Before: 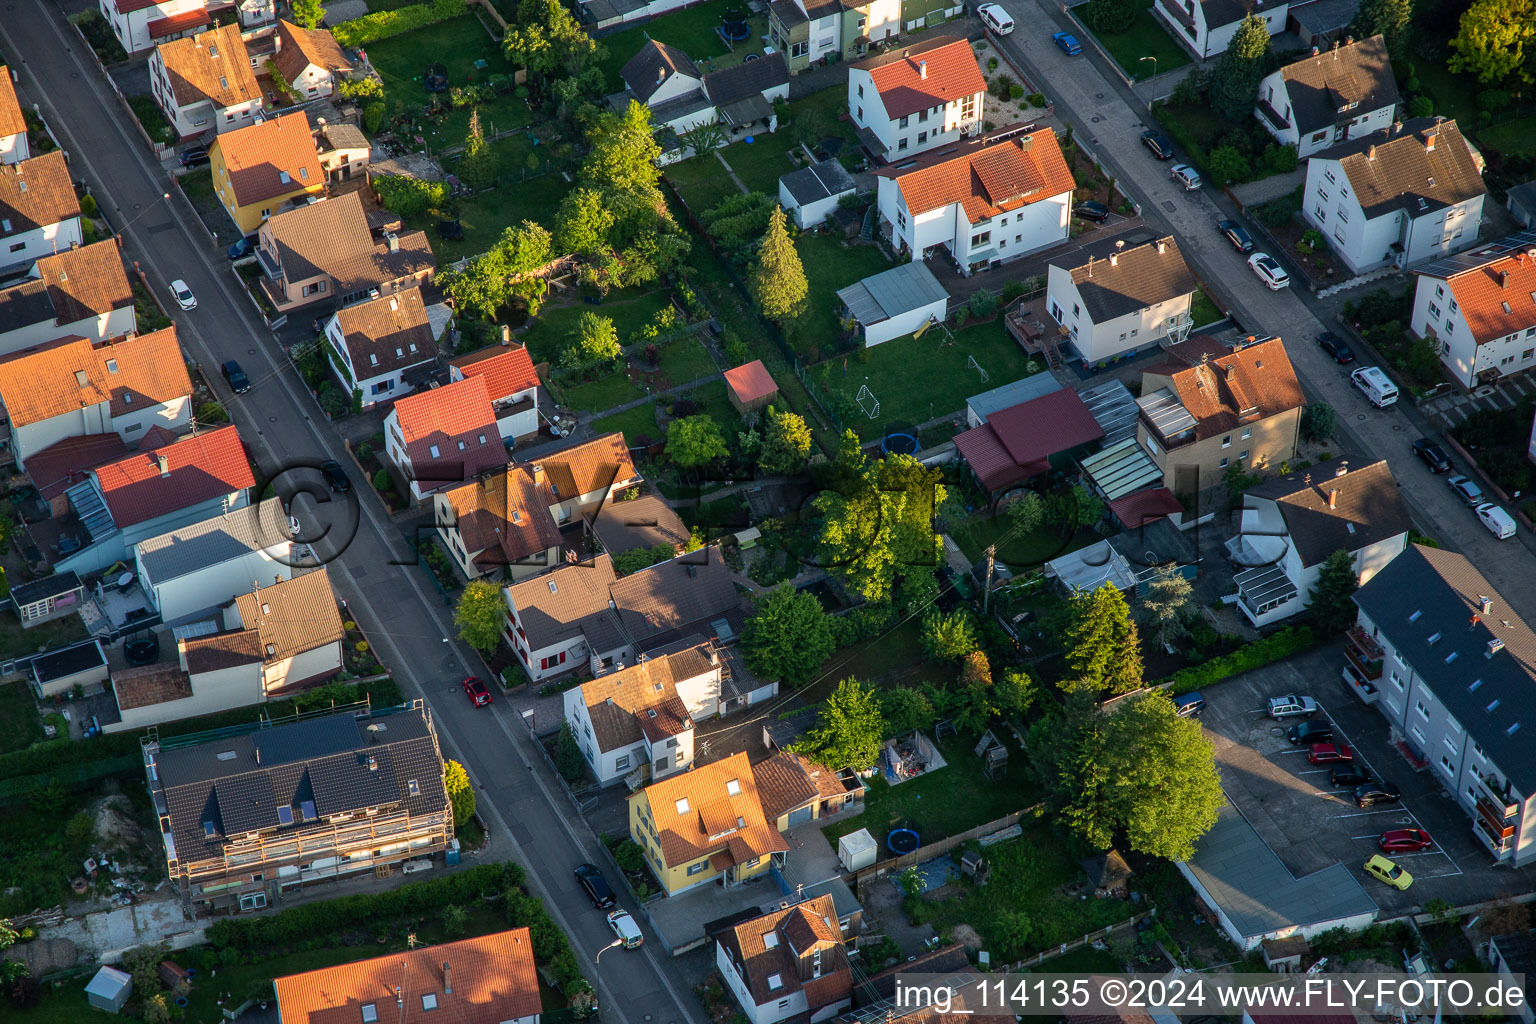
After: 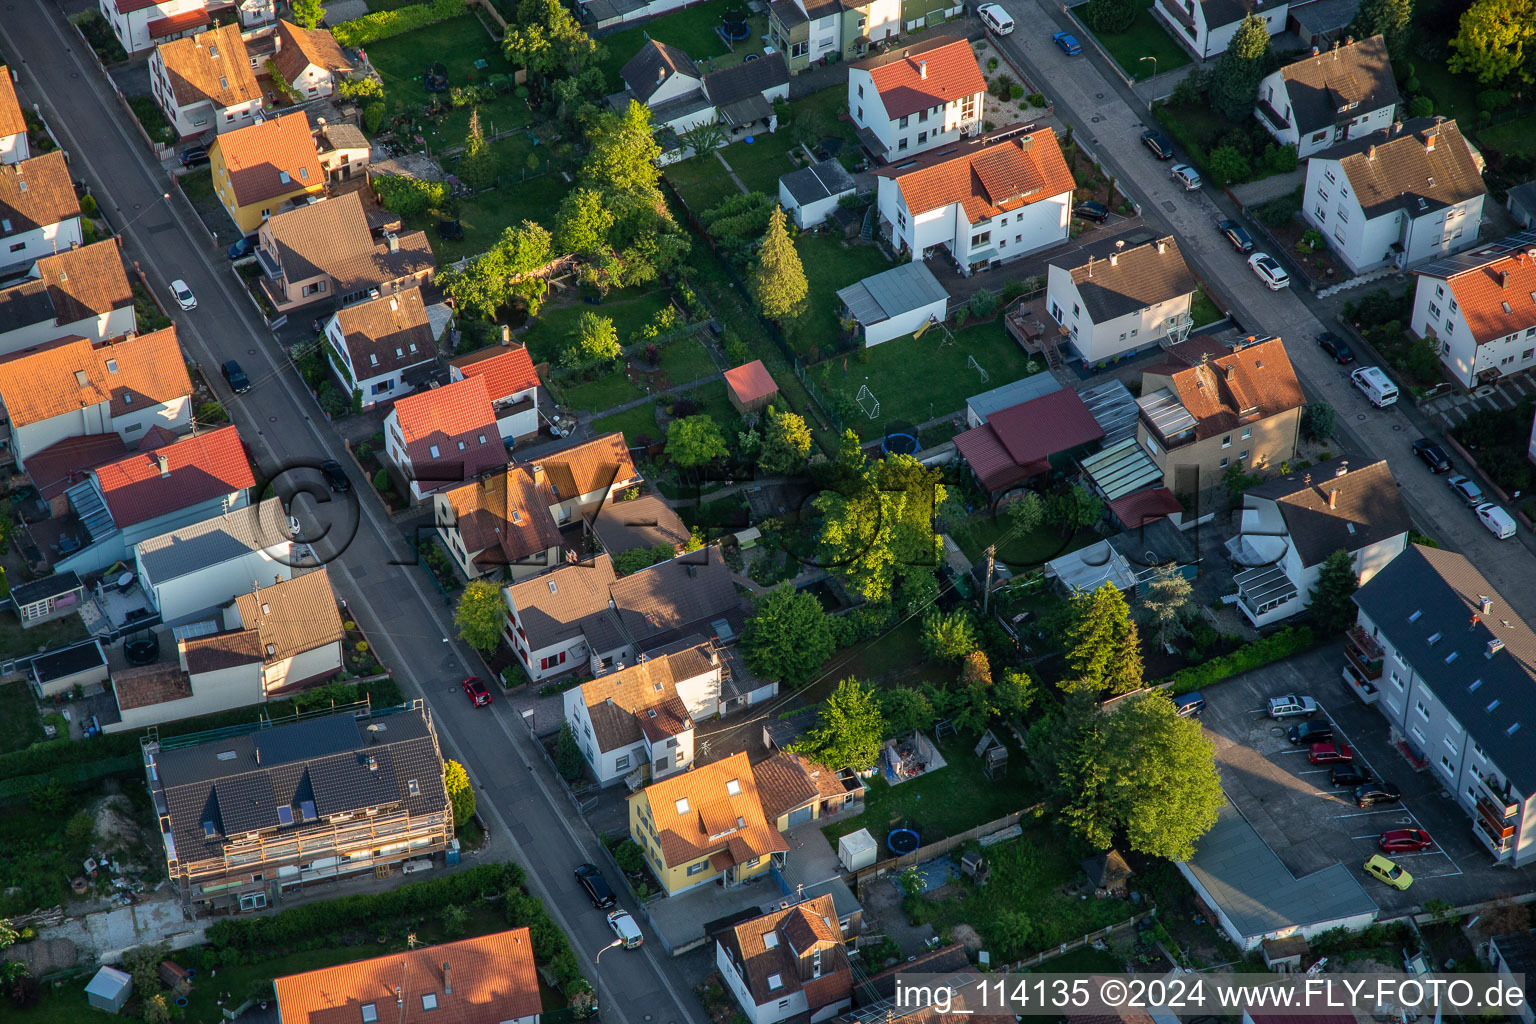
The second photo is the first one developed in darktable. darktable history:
shadows and highlights: shadows 25.04, highlights -23.26
